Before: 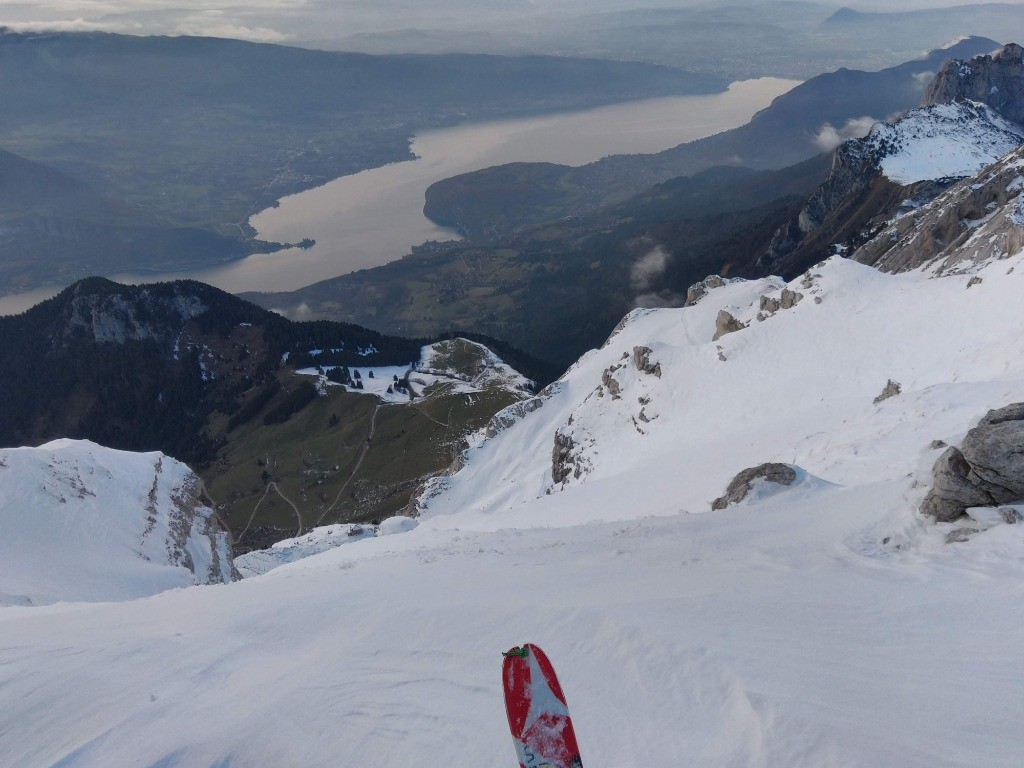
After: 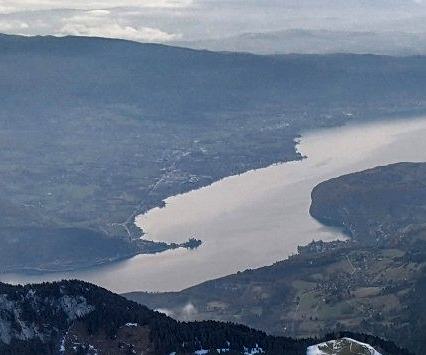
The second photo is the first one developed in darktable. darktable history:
crop and rotate: left 11.142%, top 0.051%, right 47.254%, bottom 53.603%
exposure: exposure 0.459 EV, compensate highlight preservation false
local contrast: detail 150%
sharpen: on, module defaults
color balance rgb: perceptual saturation grading › global saturation -0.131%, global vibrance 16.829%, saturation formula JzAzBz (2021)
